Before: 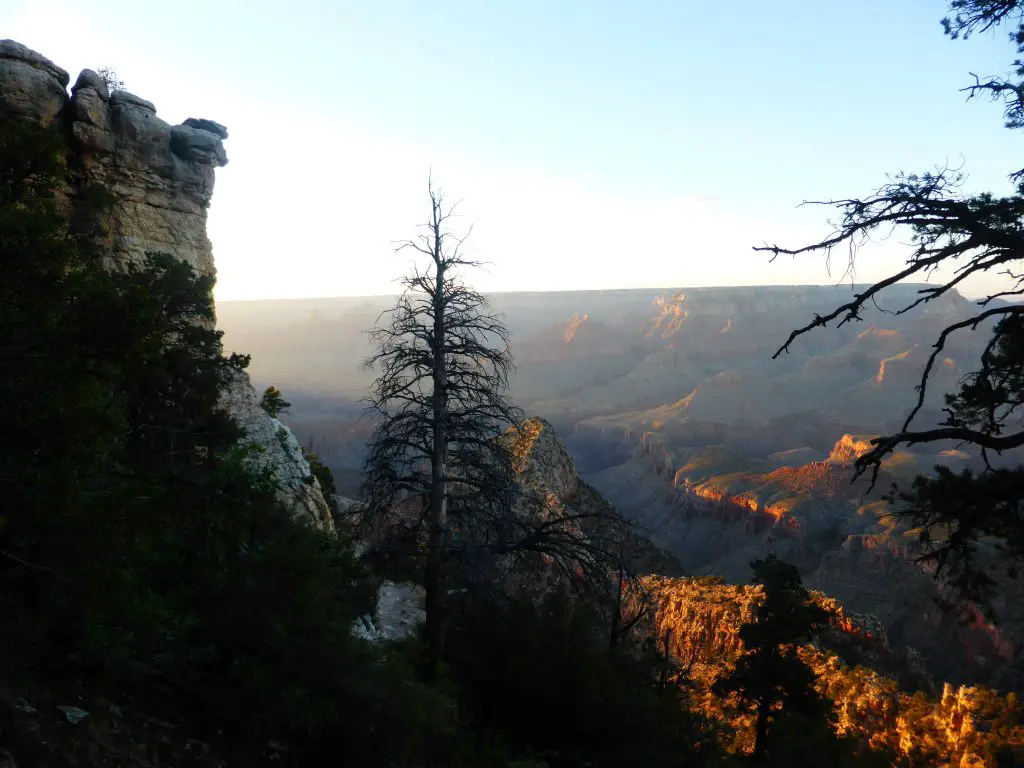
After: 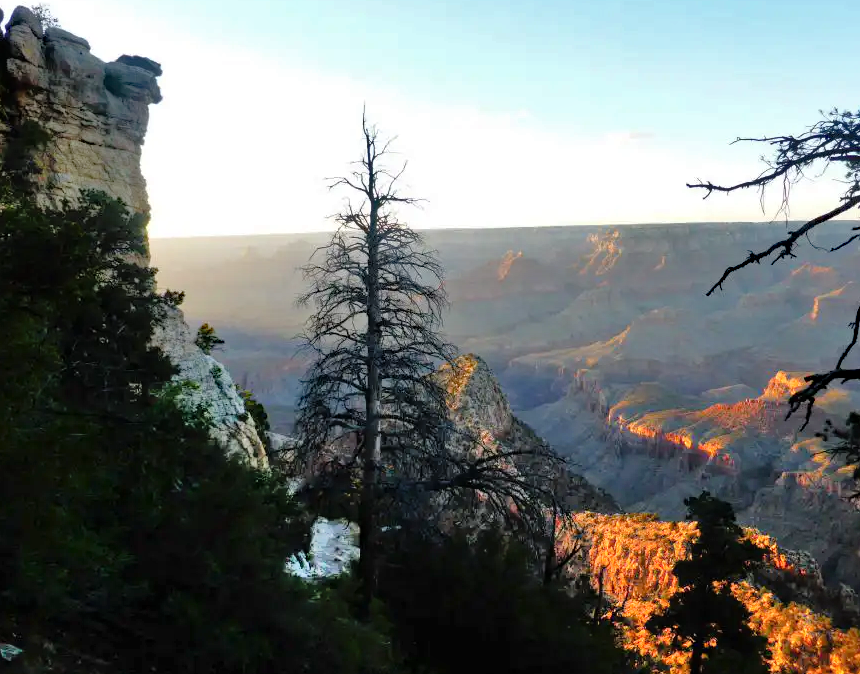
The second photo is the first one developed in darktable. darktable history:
tone equalizer: -7 EV 0.163 EV, -6 EV 0.596 EV, -5 EV 1.15 EV, -4 EV 1.35 EV, -3 EV 1.12 EV, -2 EV 0.6 EV, -1 EV 0.146 EV
haze removal: compatibility mode true, adaptive false
shadows and highlights: highlights color adjustment 39.86%, low approximation 0.01, soften with gaussian
crop: left 6.462%, top 8.288%, right 9.535%, bottom 3.875%
